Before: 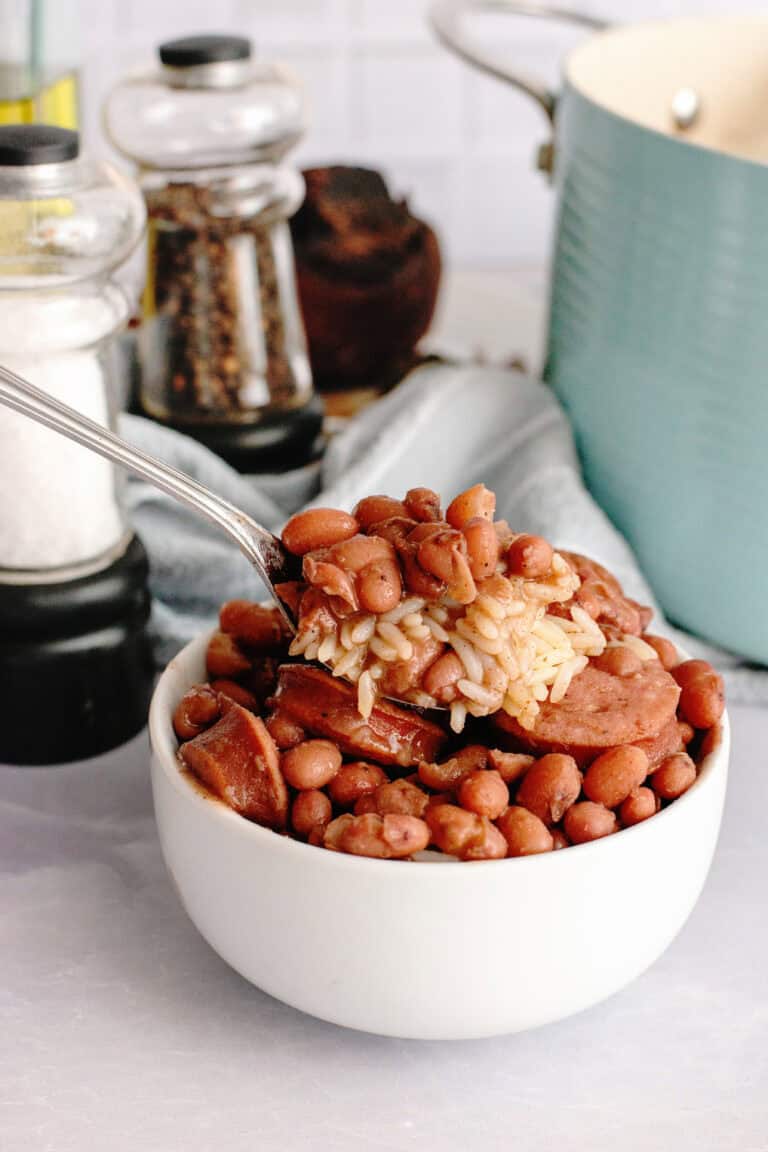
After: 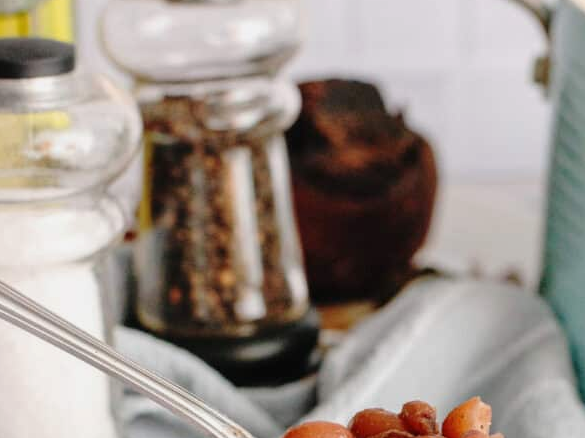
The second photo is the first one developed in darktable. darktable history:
crop: left 0.579%, top 7.627%, right 23.167%, bottom 54.275%
exposure: exposure -0.157 EV, compensate highlight preservation false
